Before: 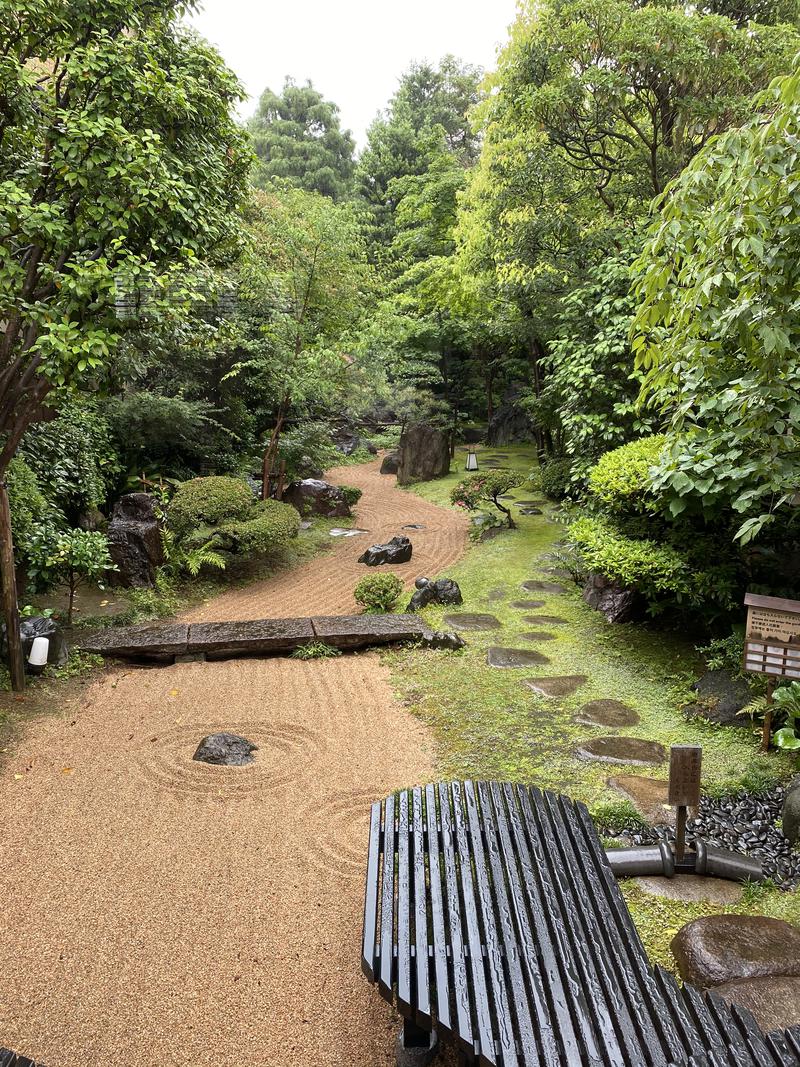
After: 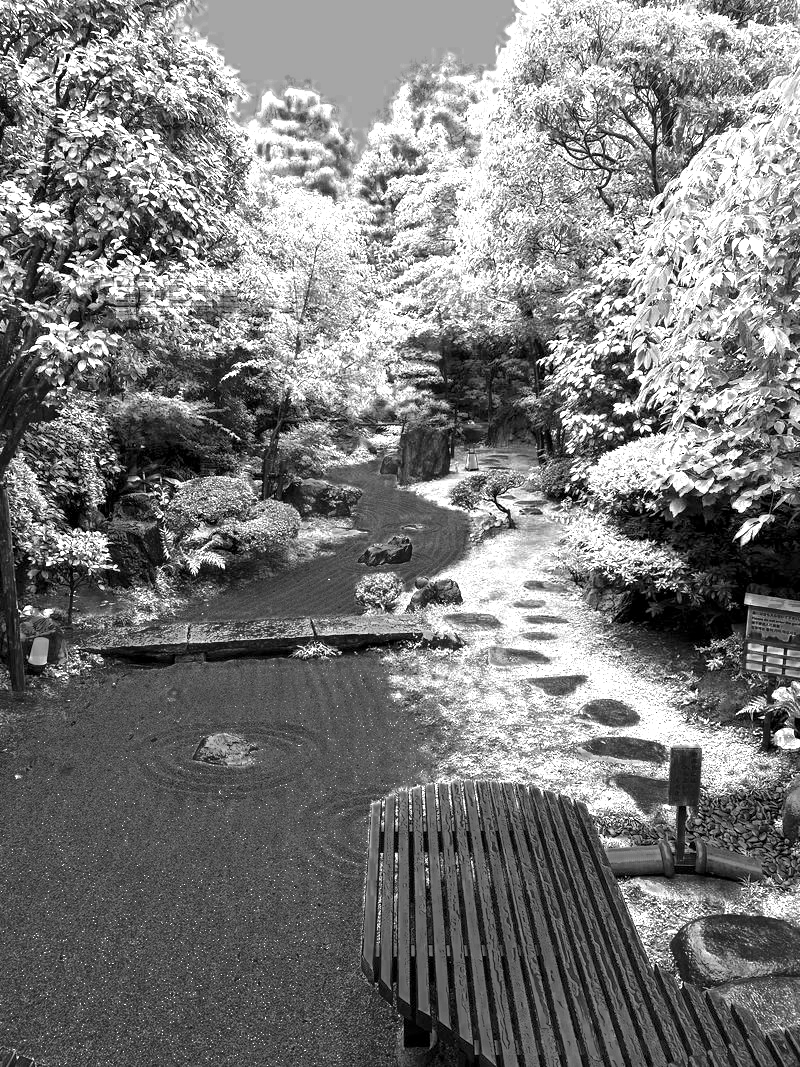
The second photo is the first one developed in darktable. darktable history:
levels: levels [0.026, 0.507, 0.987]
exposure: exposure 0.748 EV, compensate highlight preservation false
color calibration: x 0.37, y 0.382, temperature 4318.85 K
color zones: curves: ch0 [(0.002, 0.429) (0.121, 0.212) (0.198, 0.113) (0.276, 0.344) (0.331, 0.541) (0.41, 0.56) (0.482, 0.289) (0.619, 0.227) (0.721, 0.18) (0.821, 0.435) (0.928, 0.555) (1, 0.587)]; ch1 [(0, 0) (0.143, 0) (0.286, 0) (0.429, 0) (0.571, 0) (0.714, 0) (0.857, 0)], mix 20.93%
color correction: highlights b* -0.017, saturation 2.97
shadows and highlights: shadows -28.35, highlights 29.35
